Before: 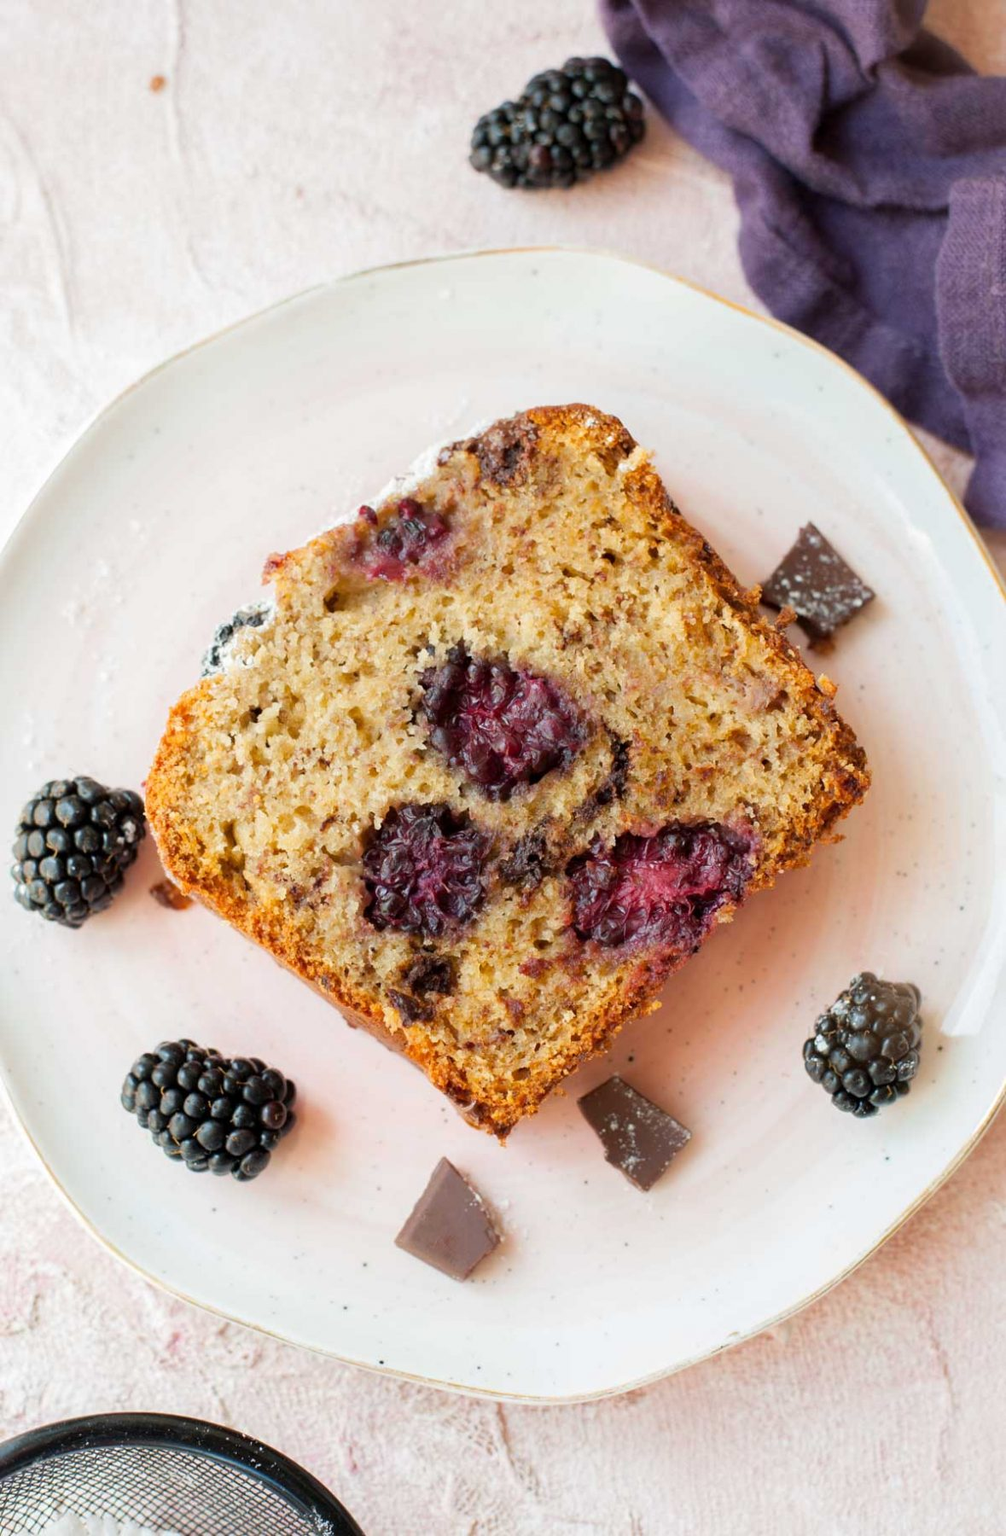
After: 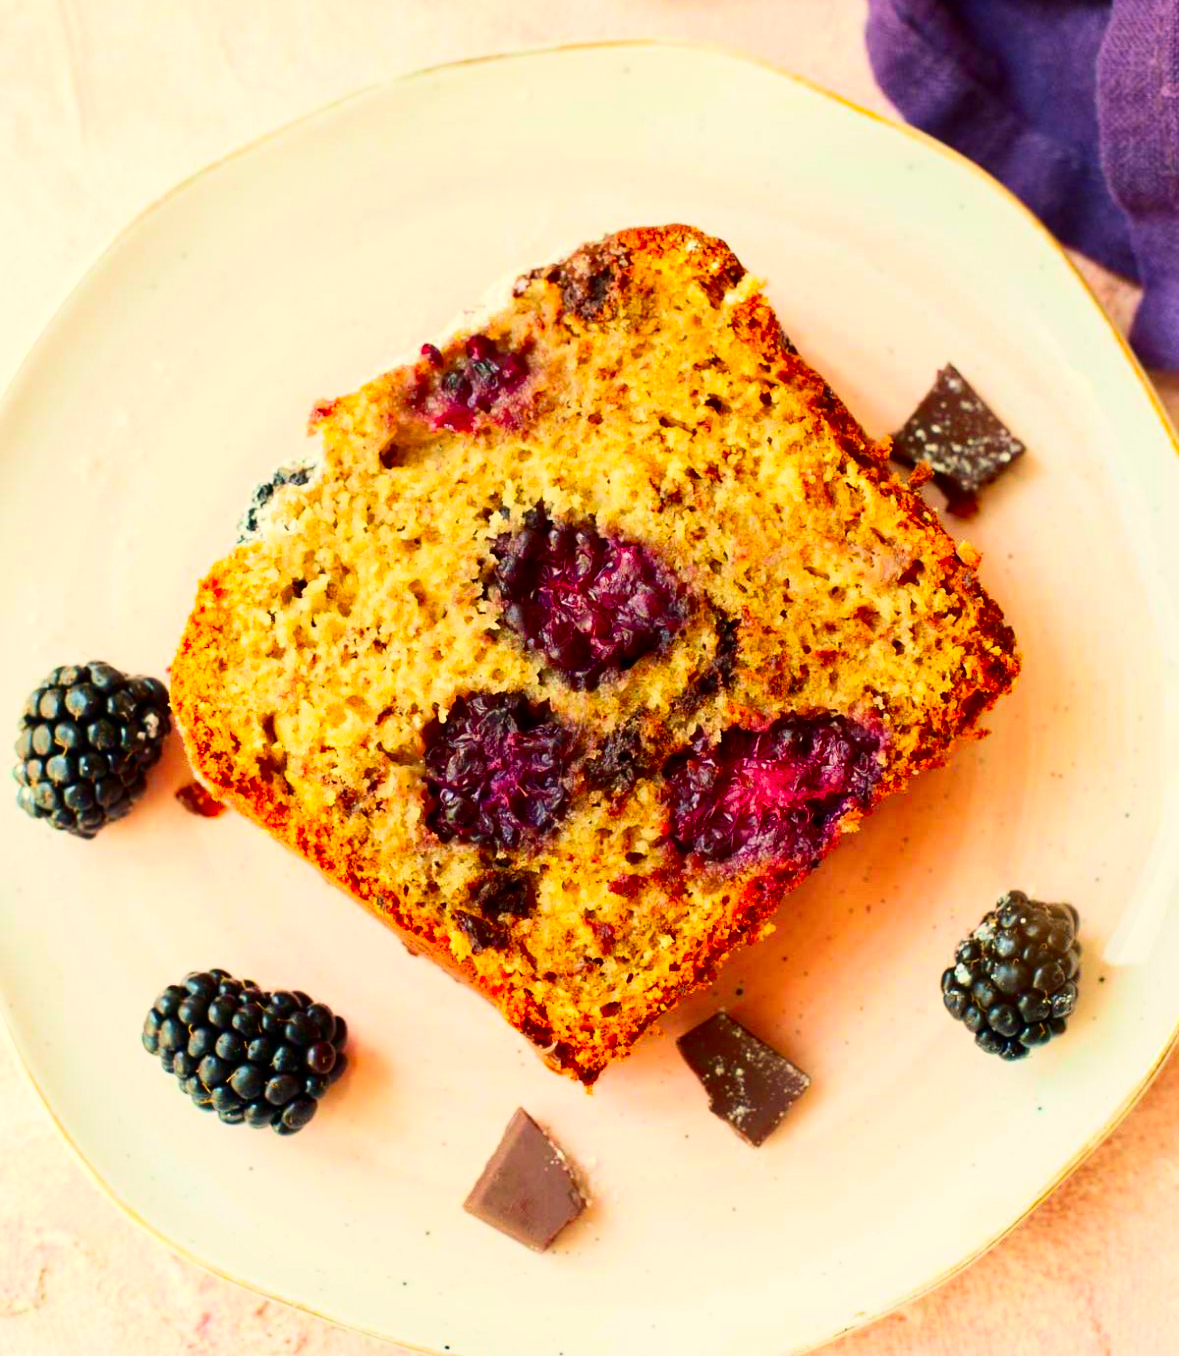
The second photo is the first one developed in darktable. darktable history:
color correction: highlights a* 1.37, highlights b* 17.97
velvia: on, module defaults
crop: top 13.872%, bottom 10.756%
contrast brightness saturation: contrast 0.268, brightness 0.019, saturation 0.88
